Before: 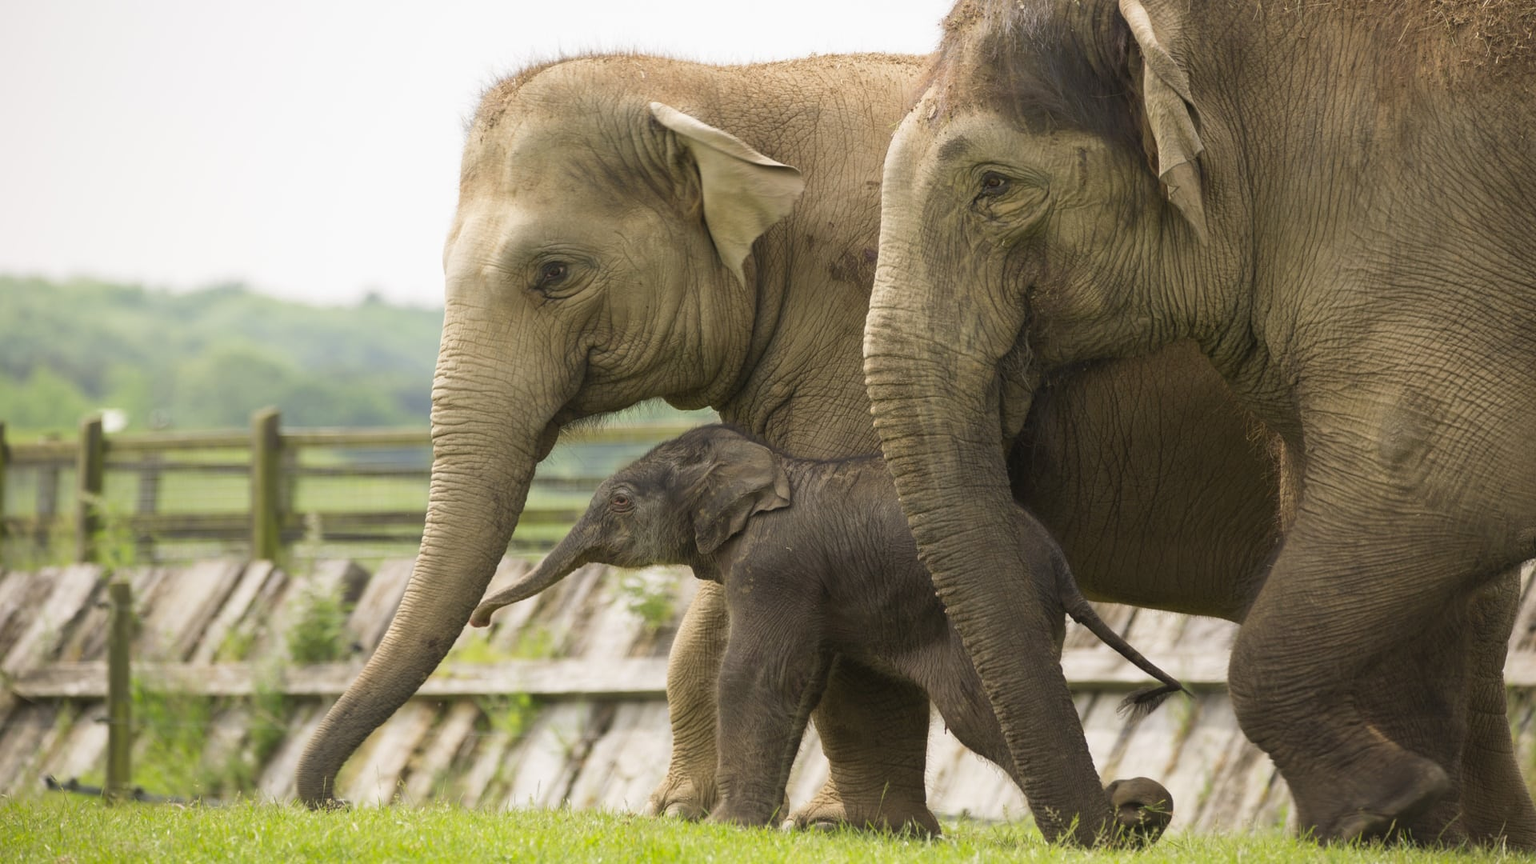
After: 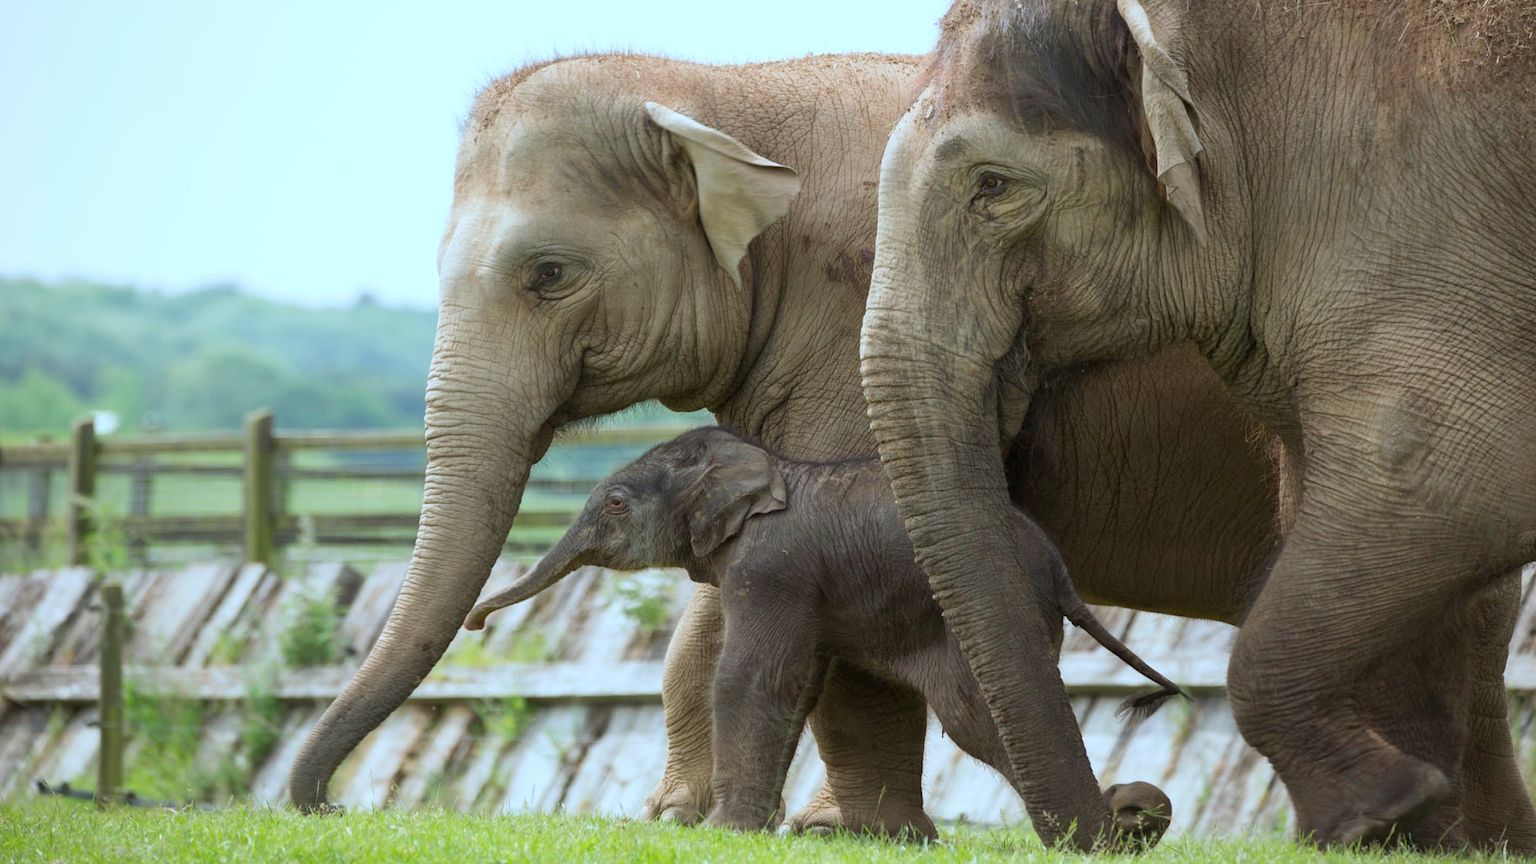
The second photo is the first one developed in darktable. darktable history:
color correction: highlights a* -9.73, highlights b* -21.22
crop and rotate: left 0.614%, top 0.179%, bottom 0.309%
exposure: black level correction 0.001, compensate highlight preservation false
